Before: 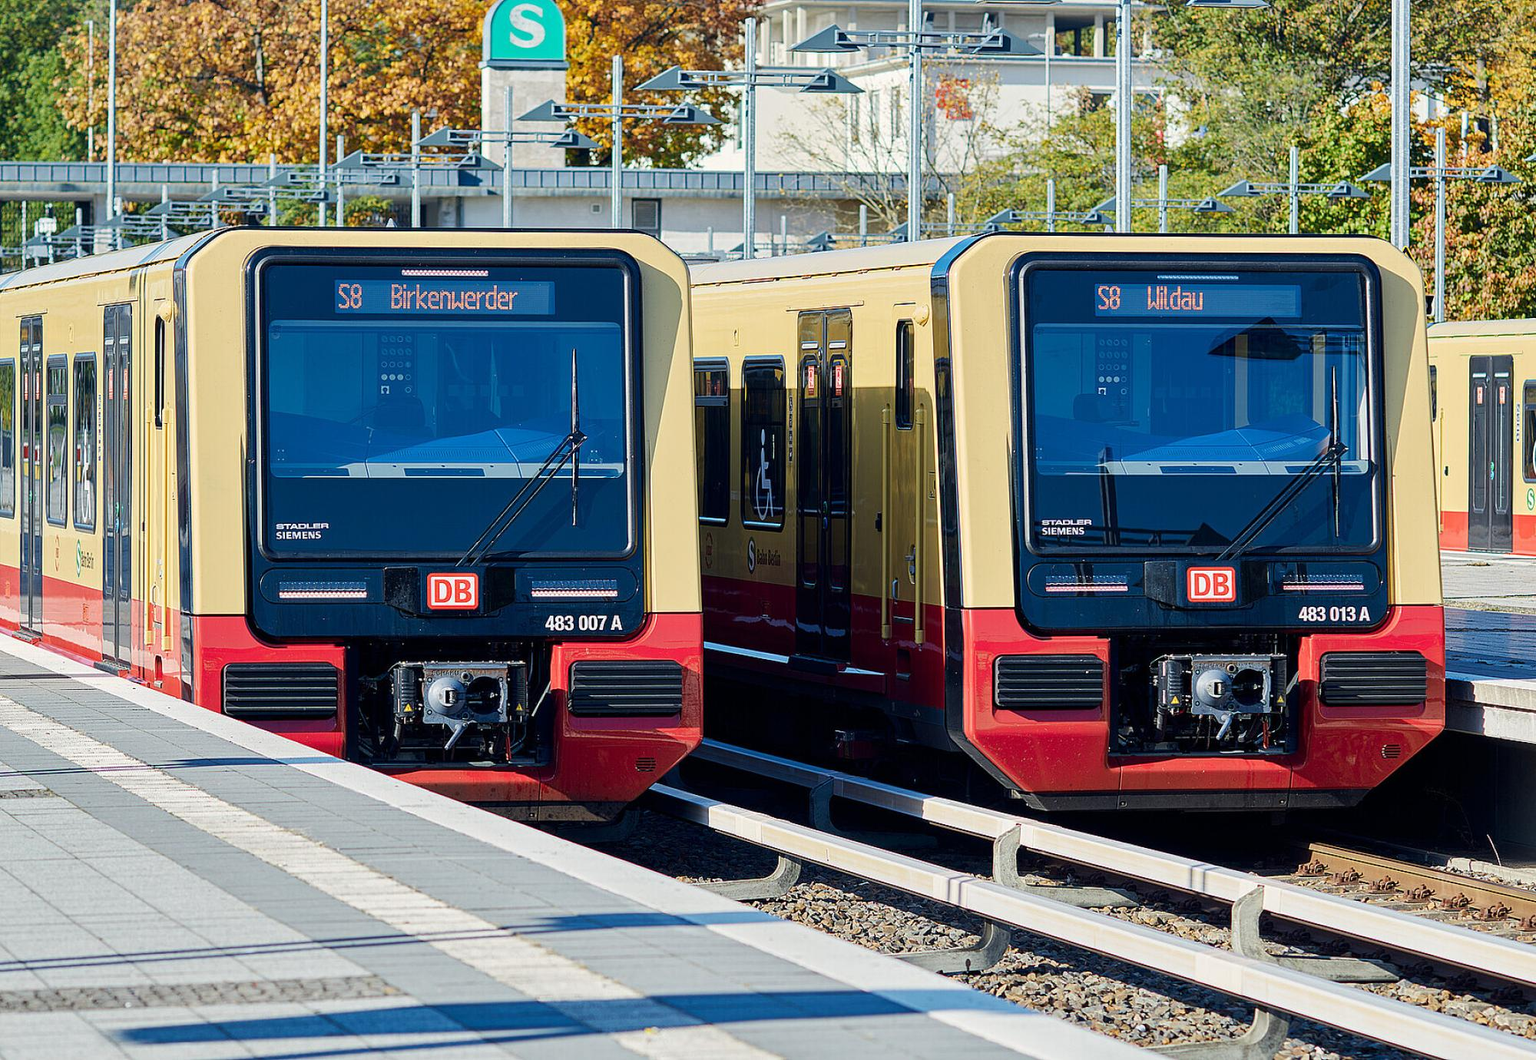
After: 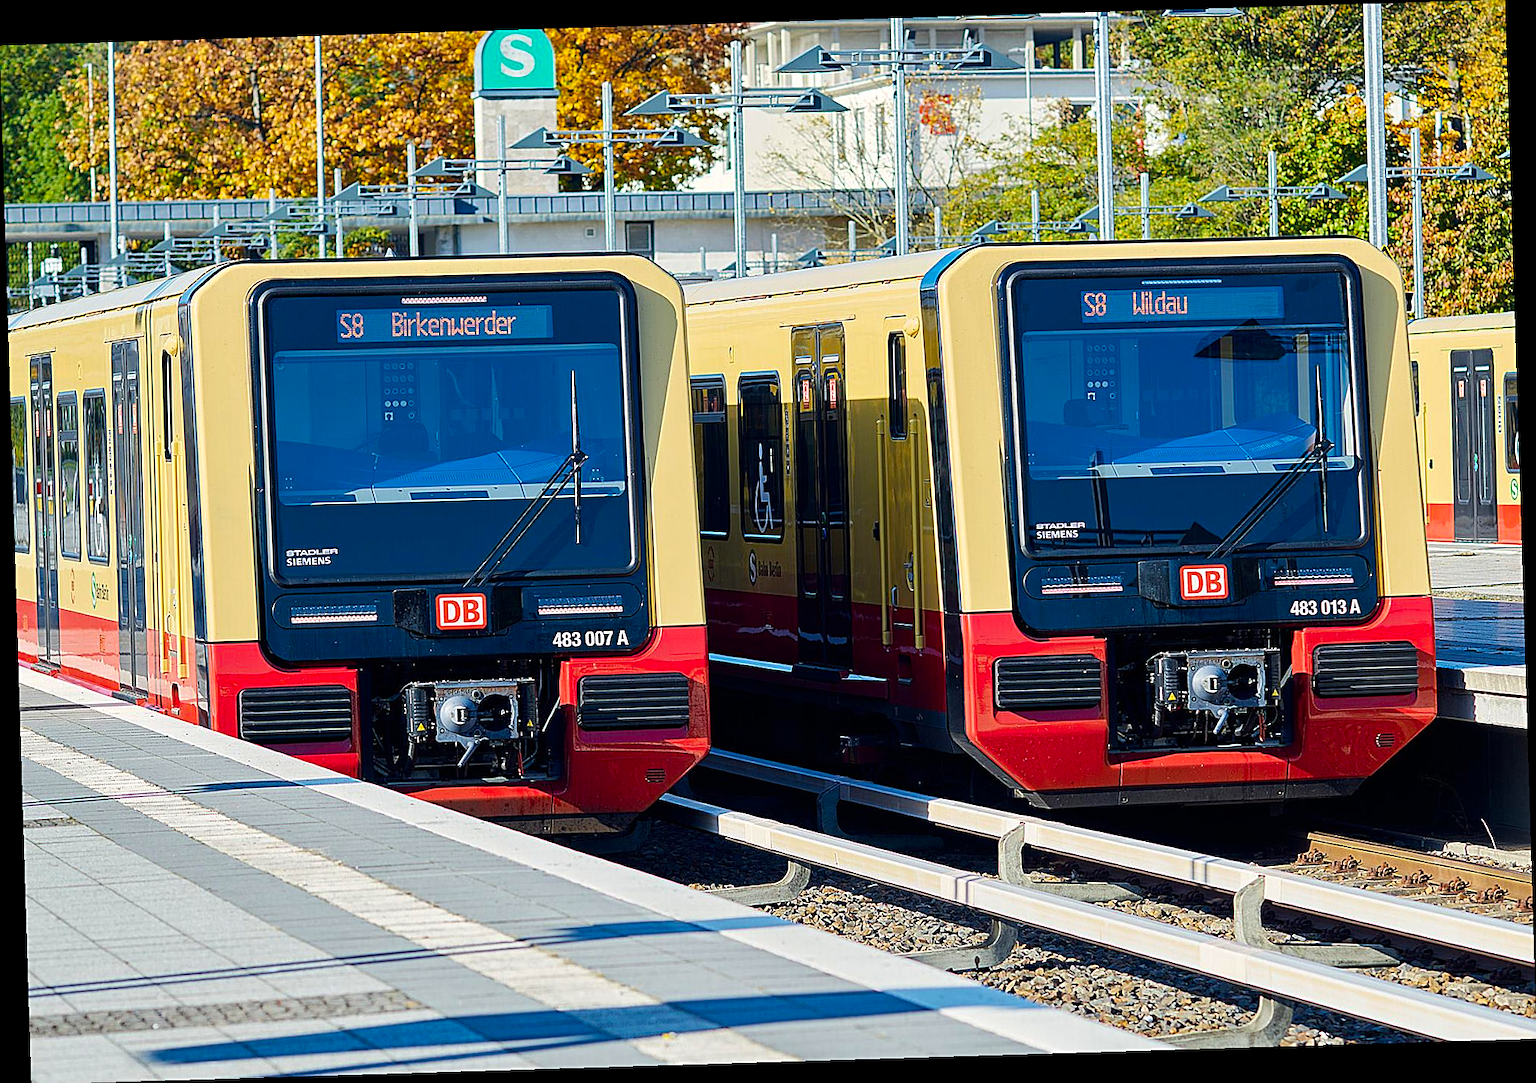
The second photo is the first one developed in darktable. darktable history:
sharpen: on, module defaults
rotate and perspective: rotation -1.75°, automatic cropping off
color balance rgb: perceptual saturation grading › global saturation 3.7%, global vibrance 5.56%, contrast 3.24%
color balance: output saturation 120%
